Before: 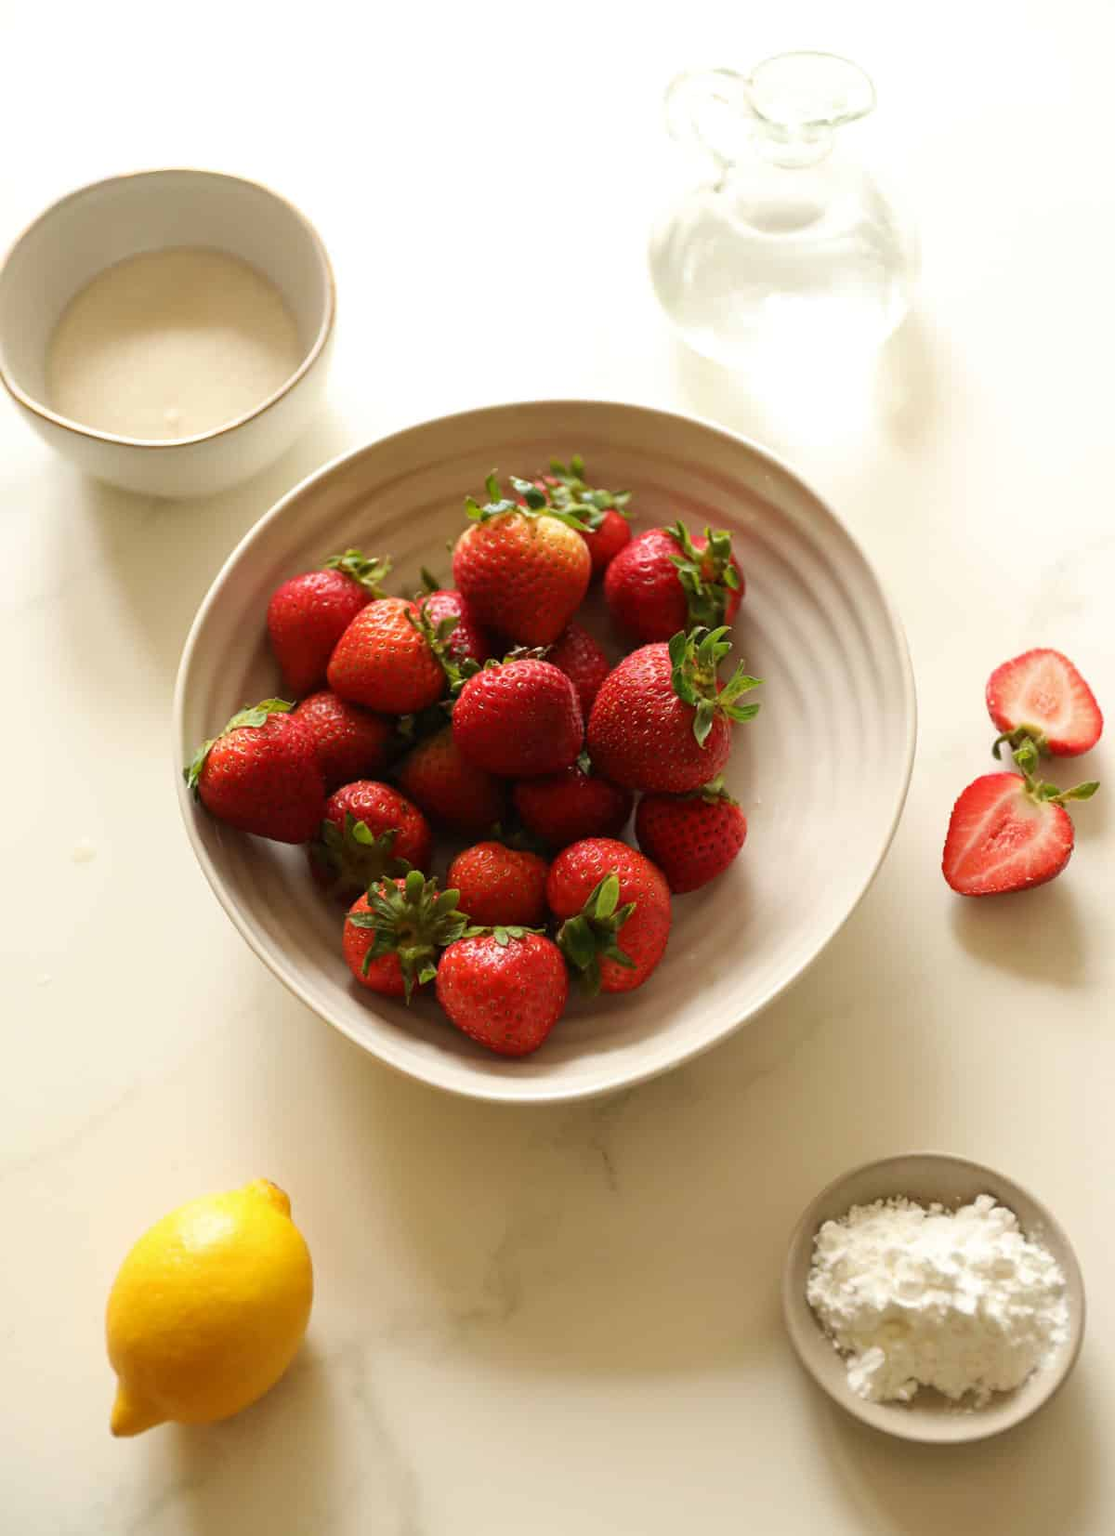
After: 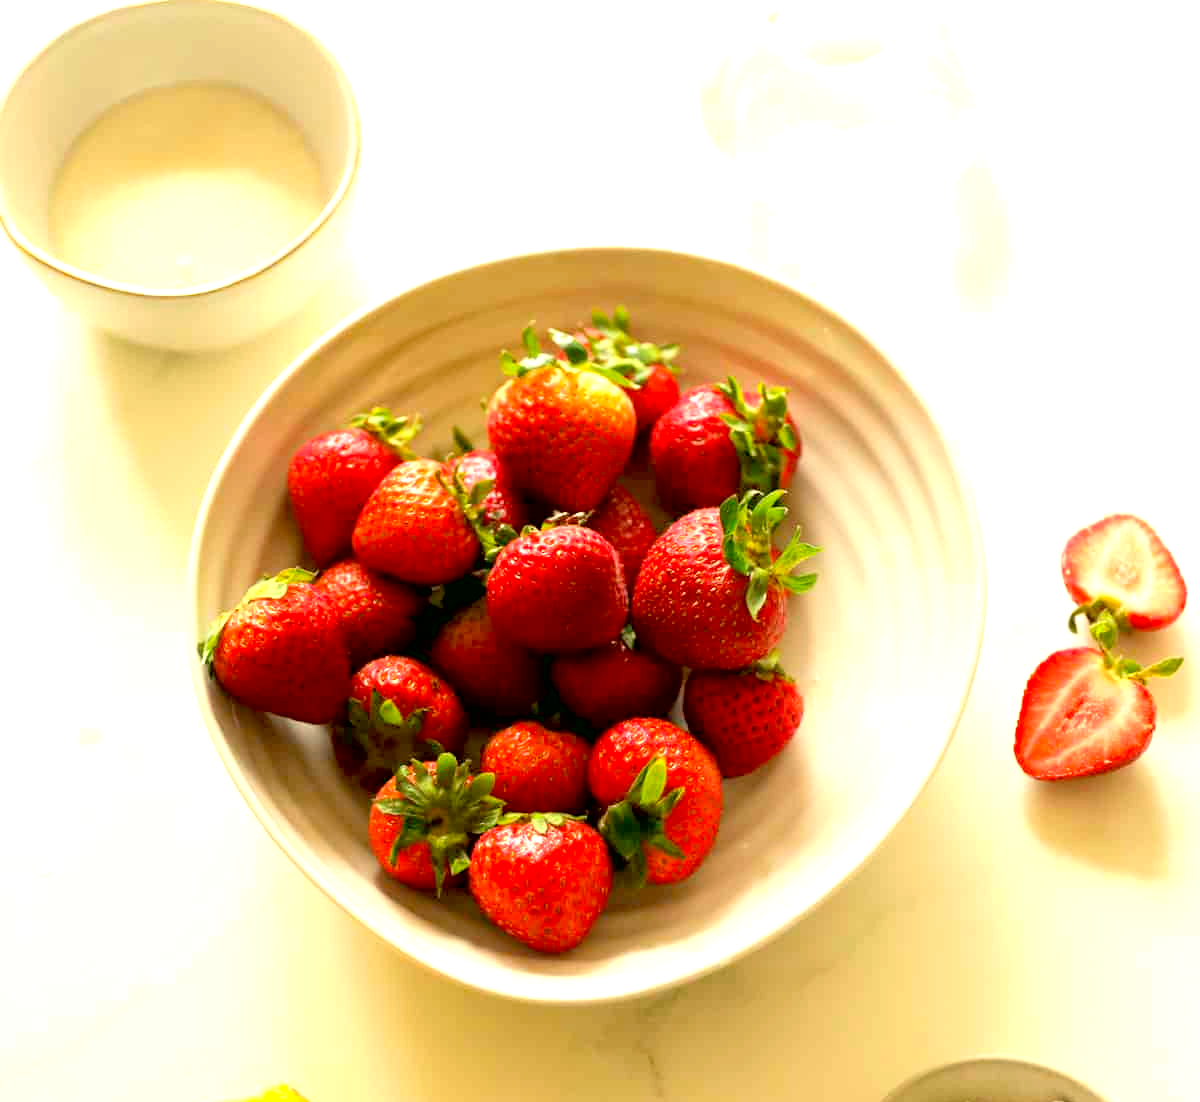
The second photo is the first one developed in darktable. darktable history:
crop: top 11.166%, bottom 22.168%
color correction: highlights a* -0.482, highlights b* 9.48, shadows a* -9.48, shadows b* 0.803
contrast brightness saturation: contrast 0.07, brightness 0.08, saturation 0.18
exposure: black level correction 0.008, exposure 0.979 EV, compensate highlight preservation false
